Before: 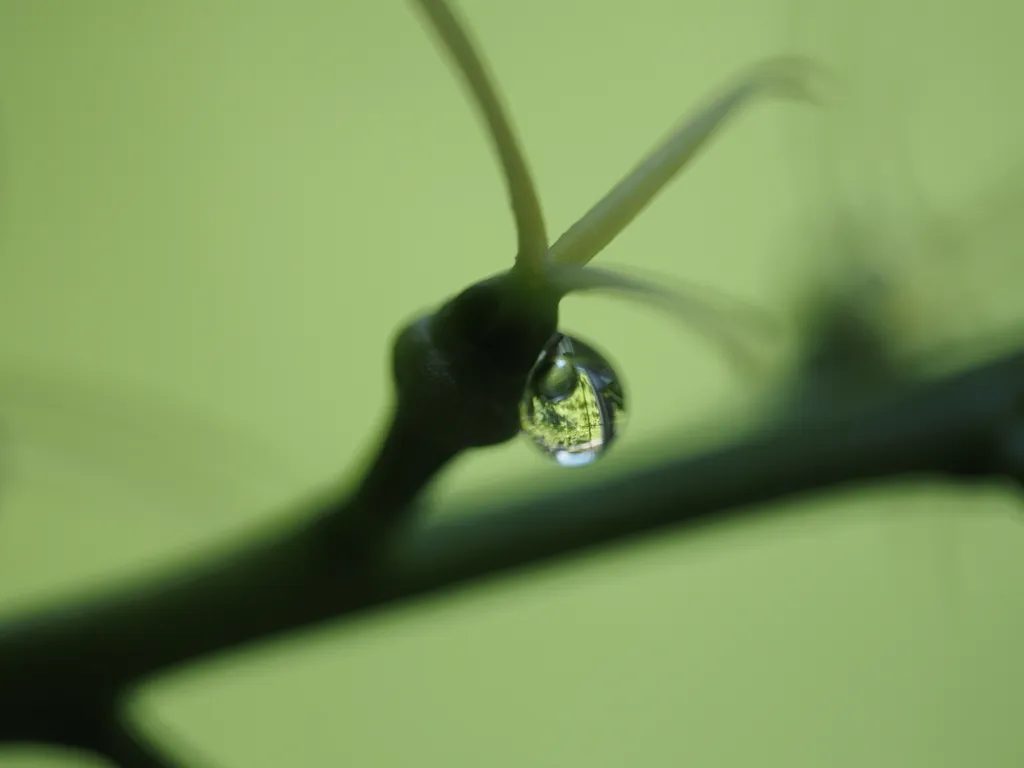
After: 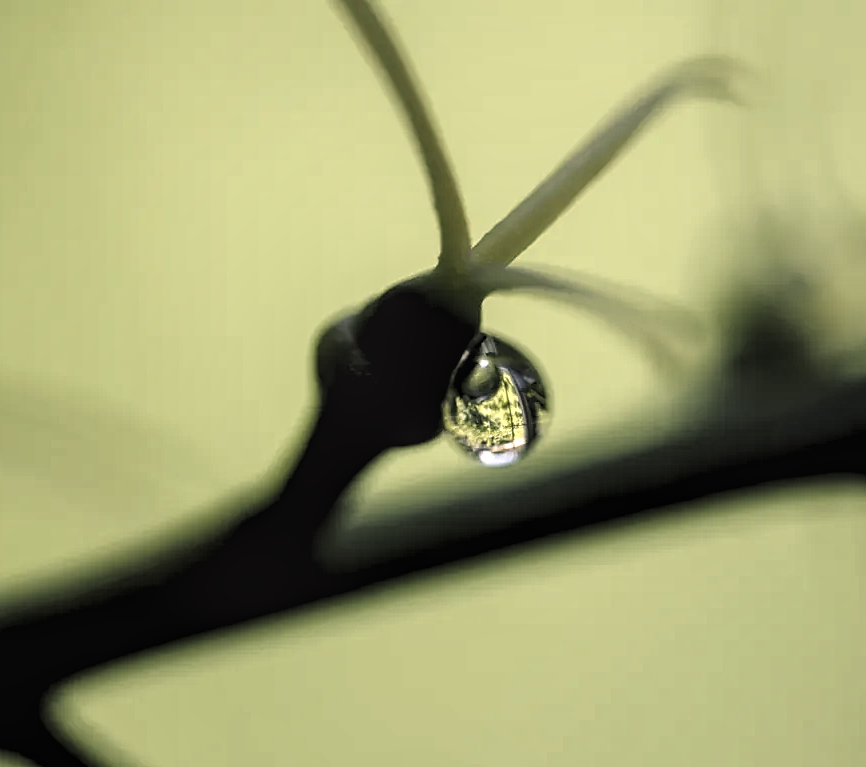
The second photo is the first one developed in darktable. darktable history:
exposure: exposure 0.223 EV, compensate highlight preservation false
crop: left 7.52%, right 7.87%
levels: mode automatic, black 8.52%, white 99.91%, levels [0.026, 0.507, 0.987]
sharpen: radius 1.888, amount 0.398, threshold 1.603
color correction: highlights a* 14.49, highlights b* 4.83
contrast equalizer: y [[0.514, 0.573, 0.581, 0.508, 0.5, 0.5], [0.5 ×6], [0.5 ×6], [0 ×6], [0 ×6]], mix -0.182
local contrast: on, module defaults
color zones: curves: ch0 [(0, 0.447) (0.184, 0.543) (0.323, 0.476) (0.429, 0.445) (0.571, 0.443) (0.714, 0.451) (0.857, 0.452) (1, 0.447)]; ch1 [(0, 0.464) (0.176, 0.46) (0.287, 0.177) (0.429, 0.002) (0.571, 0) (0.714, 0) (0.857, 0) (1, 0.464)], mix -64.21%
